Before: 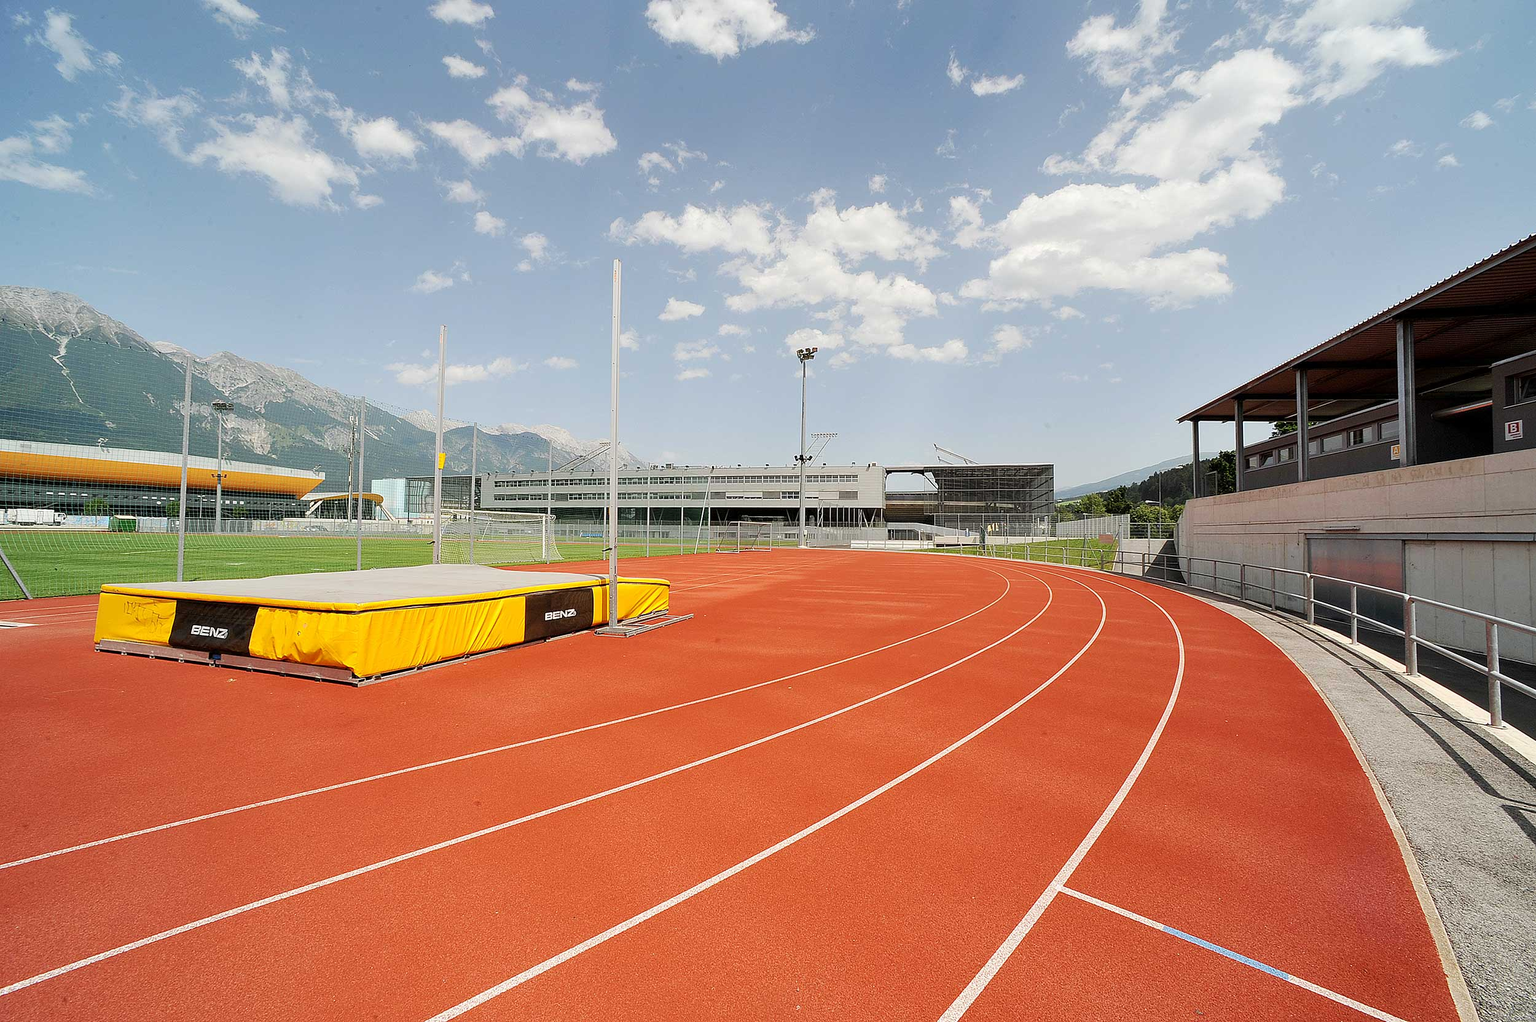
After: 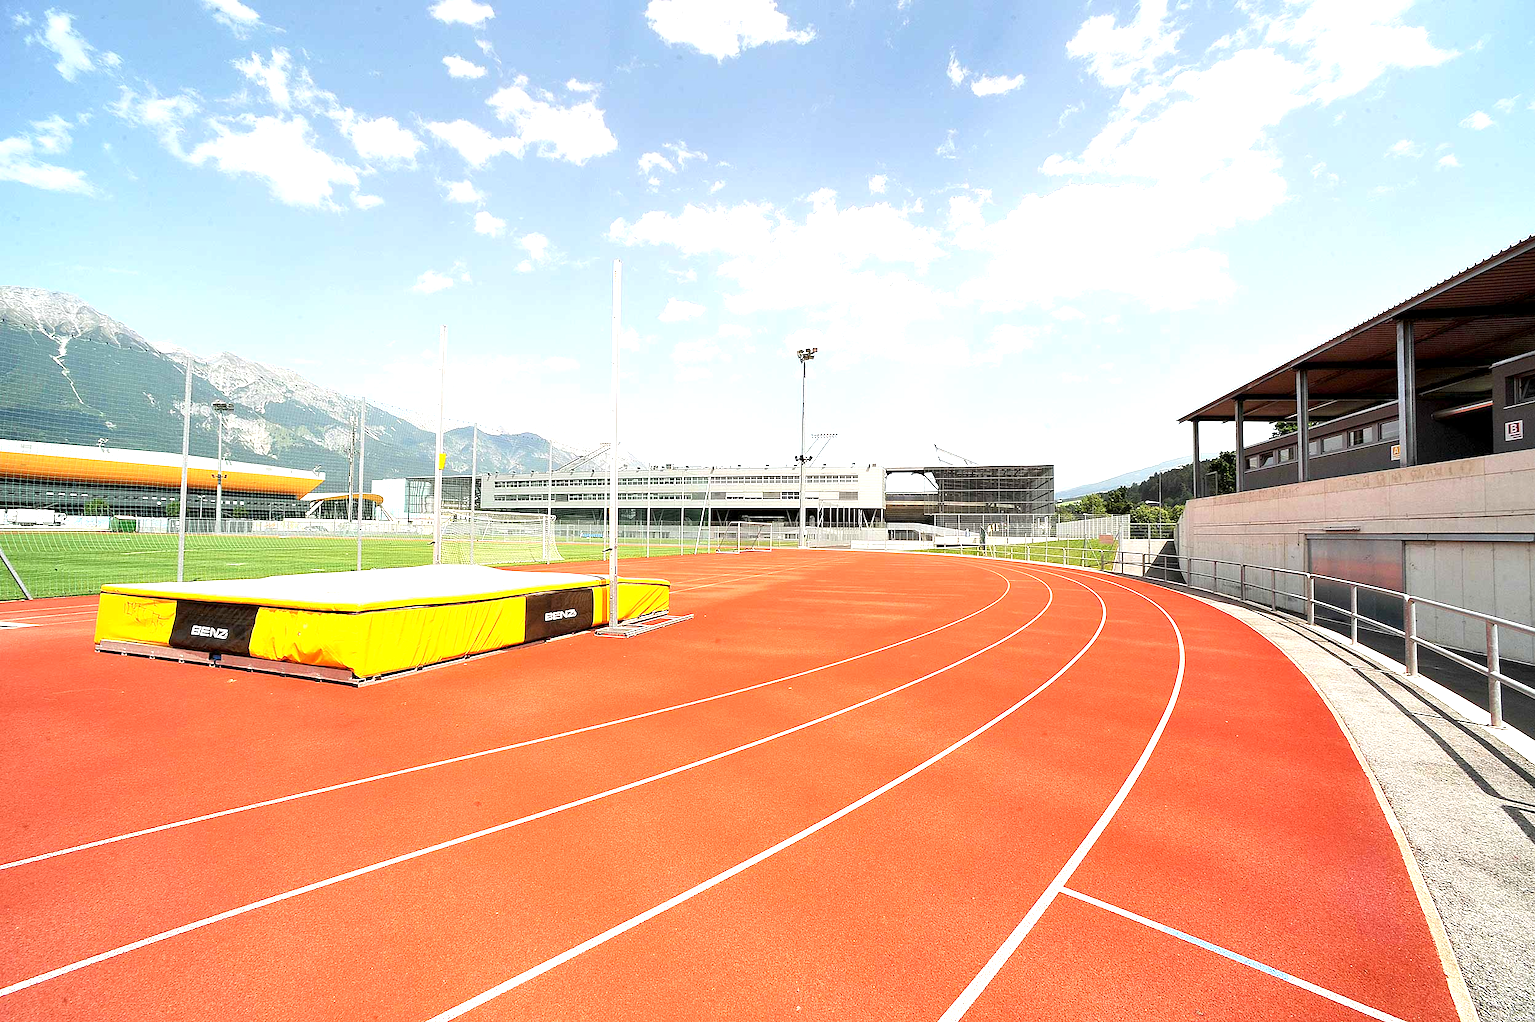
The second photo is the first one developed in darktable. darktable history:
exposure: black level correction 0.001, exposure 1.047 EV, compensate exposure bias true, compensate highlight preservation false
